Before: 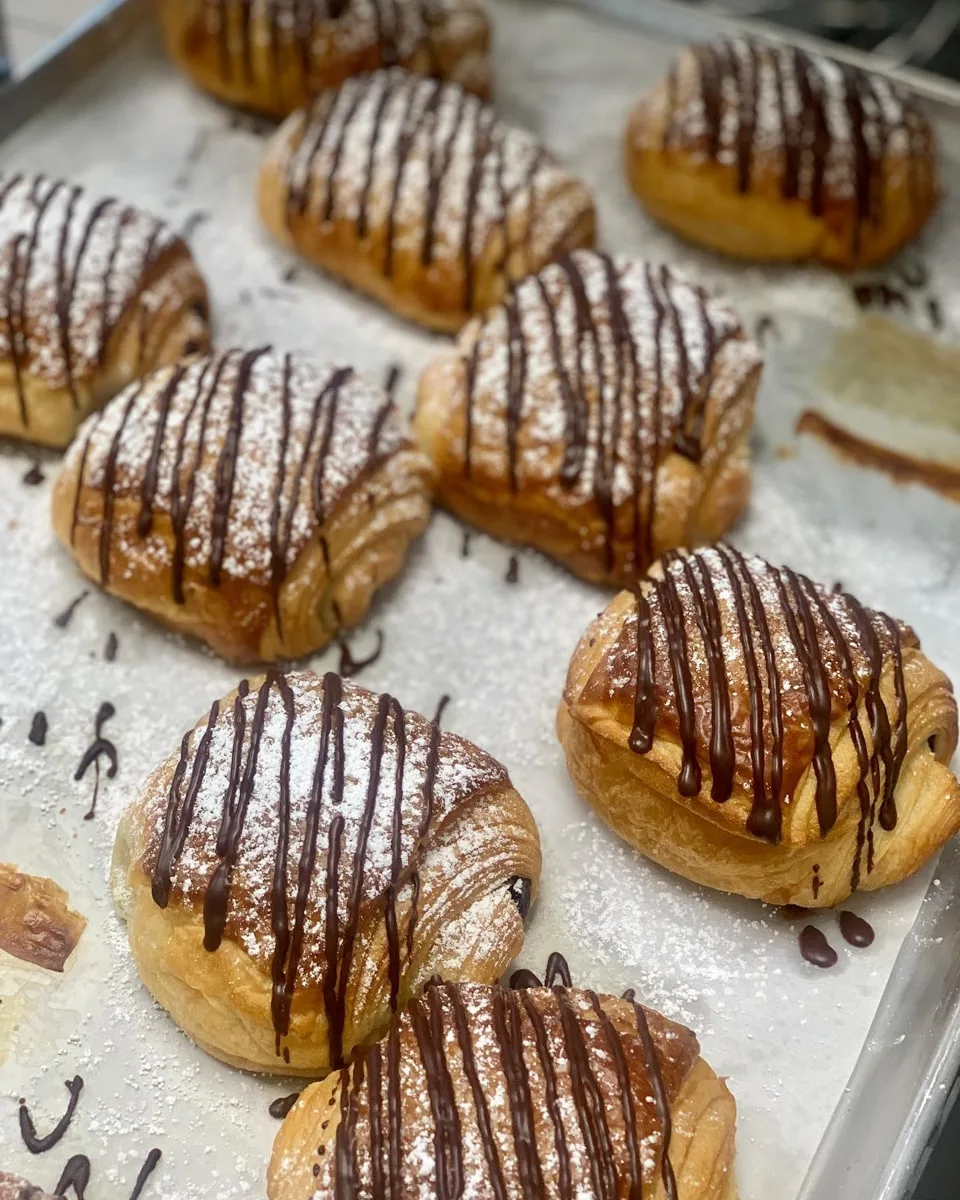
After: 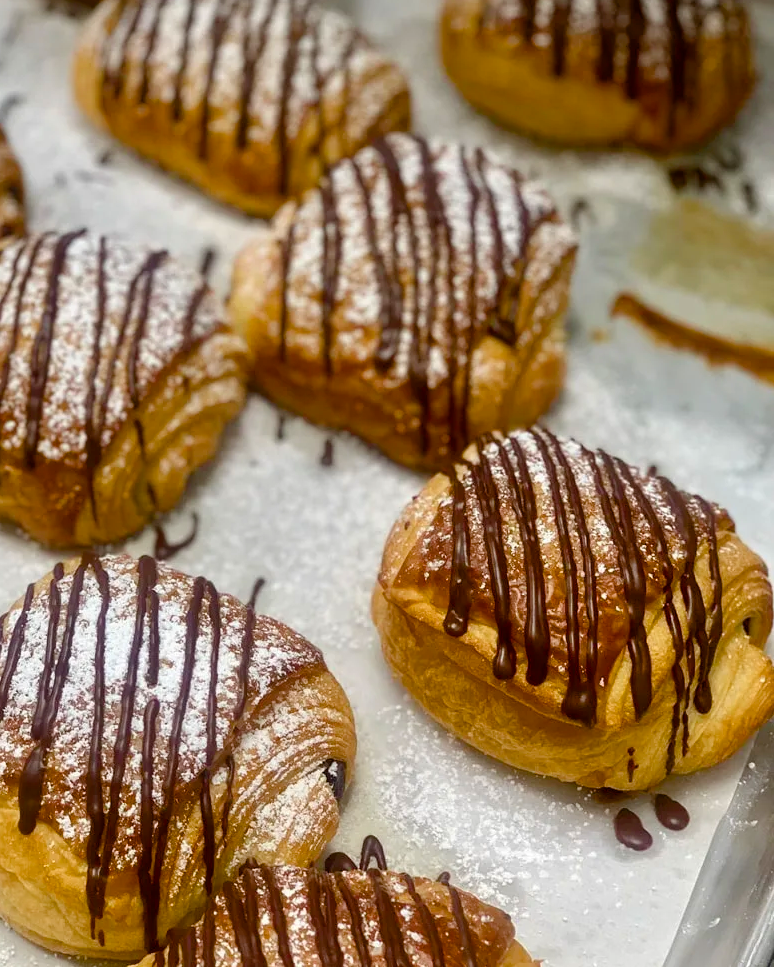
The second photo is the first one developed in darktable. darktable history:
color balance rgb: linear chroma grading › global chroma 15.365%, perceptual saturation grading › global saturation 13.712%, perceptual saturation grading › highlights -25.195%, perceptual saturation grading › shadows 29.905%, global vibrance 20%
crop: left 19.349%, top 9.756%, right 0.001%, bottom 9.612%
